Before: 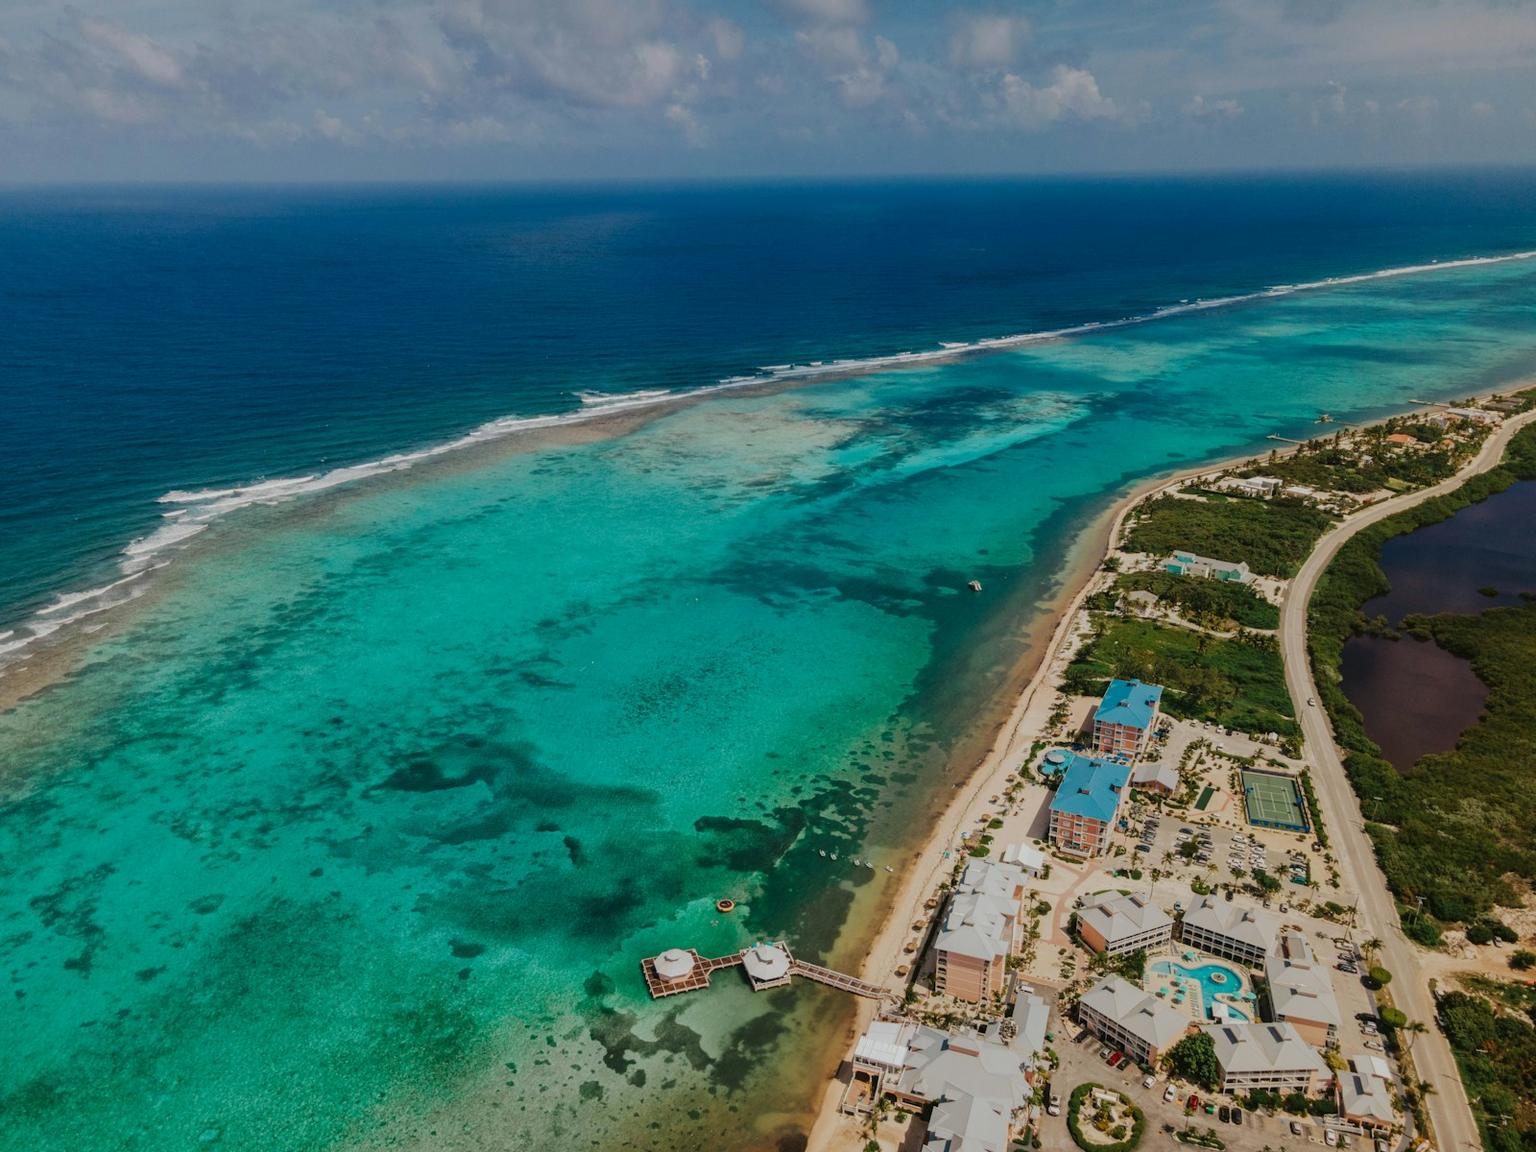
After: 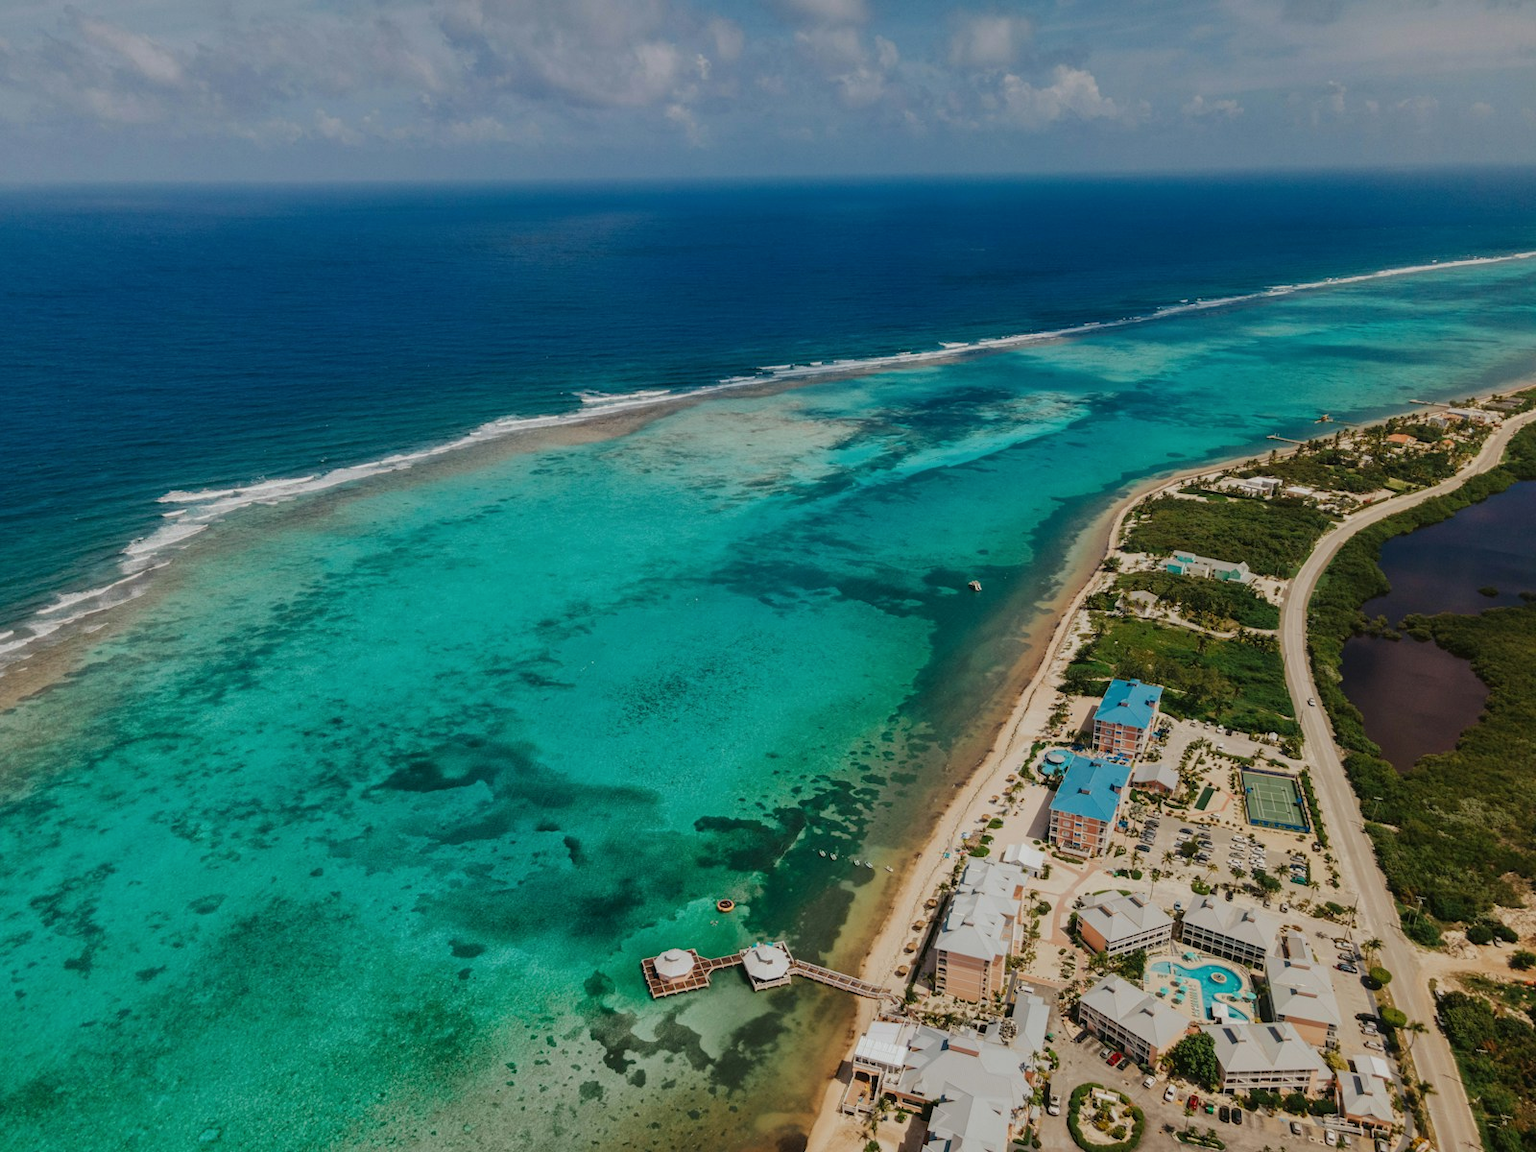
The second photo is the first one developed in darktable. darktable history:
exposure: compensate highlight preservation false
shadows and highlights: shadows 12, white point adjustment 1.2, soften with gaussian
